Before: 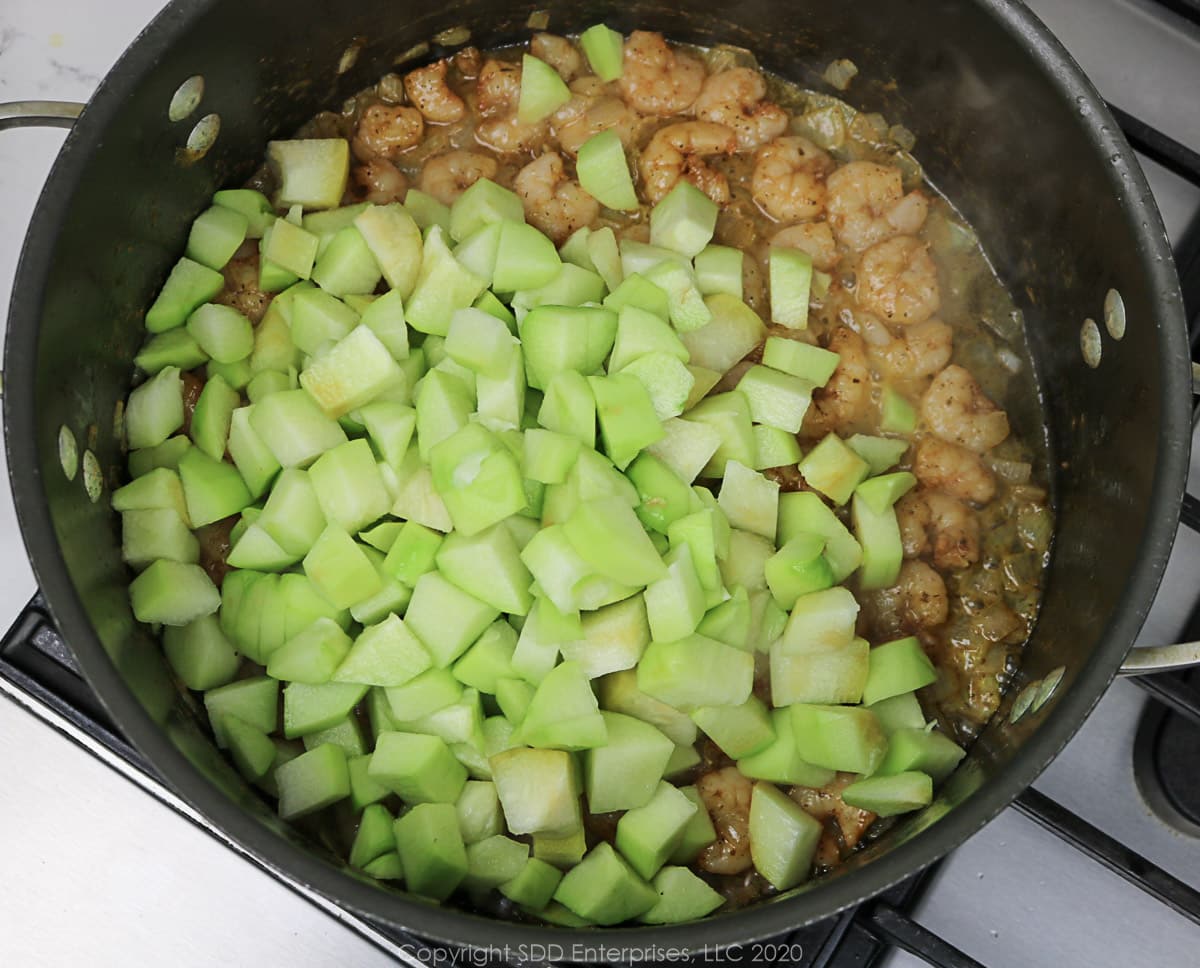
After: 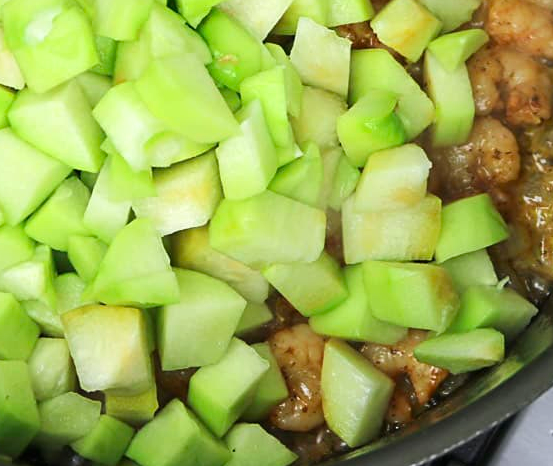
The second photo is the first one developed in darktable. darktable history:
crop: left 35.706%, top 45.837%, right 18.201%, bottom 6.017%
exposure: black level correction 0, exposure 0.5 EV, compensate highlight preservation false
